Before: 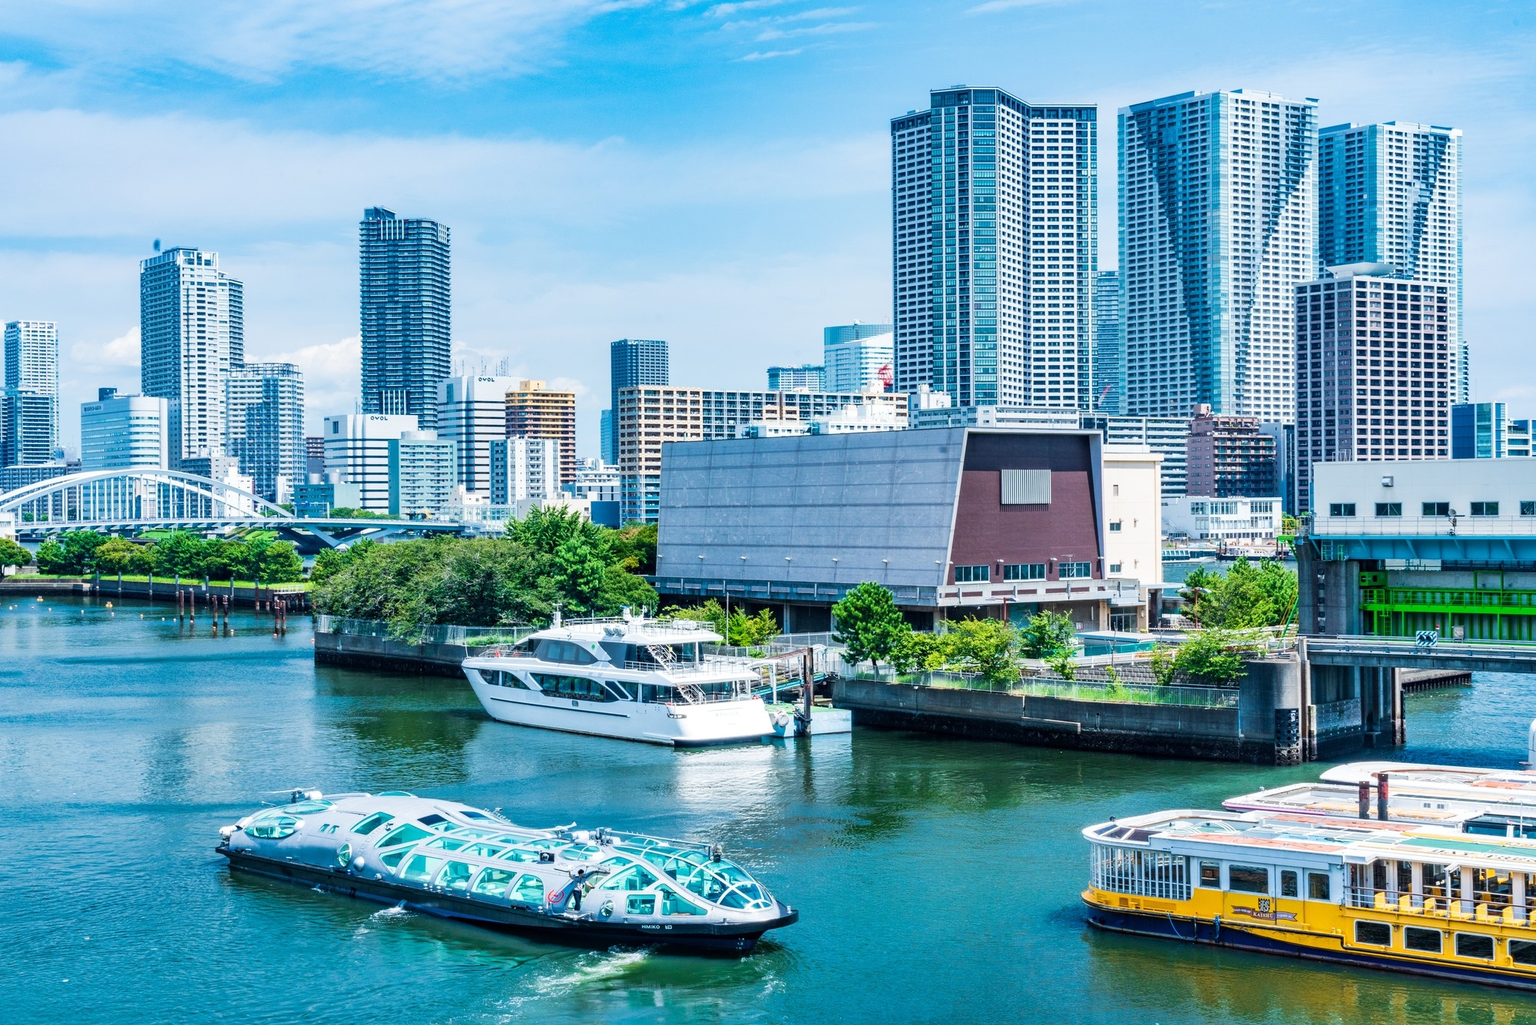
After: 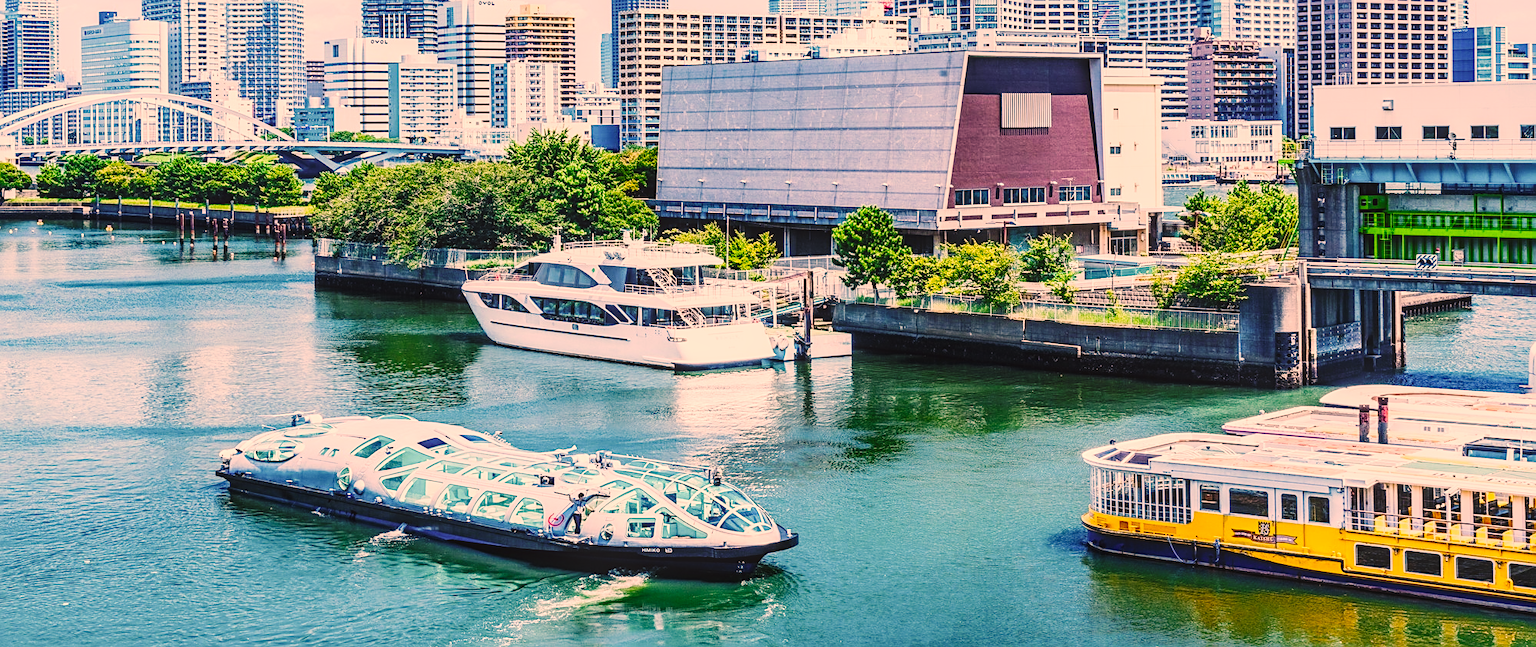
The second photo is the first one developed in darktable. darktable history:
sharpen: on, module defaults
crop and rotate: top 36.758%
local contrast: on, module defaults
contrast brightness saturation: contrast -0.111
base curve: curves: ch0 [(0, 0) (0.036, 0.025) (0.121, 0.166) (0.206, 0.329) (0.605, 0.79) (1, 1)], preserve colors none
color correction: highlights a* 22.27, highlights b* 22.4
tone equalizer: -8 EV 0 EV, -7 EV 0.003 EV, -6 EV -0.001 EV, -5 EV -0.014 EV, -4 EV -0.074 EV, -3 EV -0.2 EV, -2 EV -0.294 EV, -1 EV 0.105 EV, +0 EV 0.292 EV
